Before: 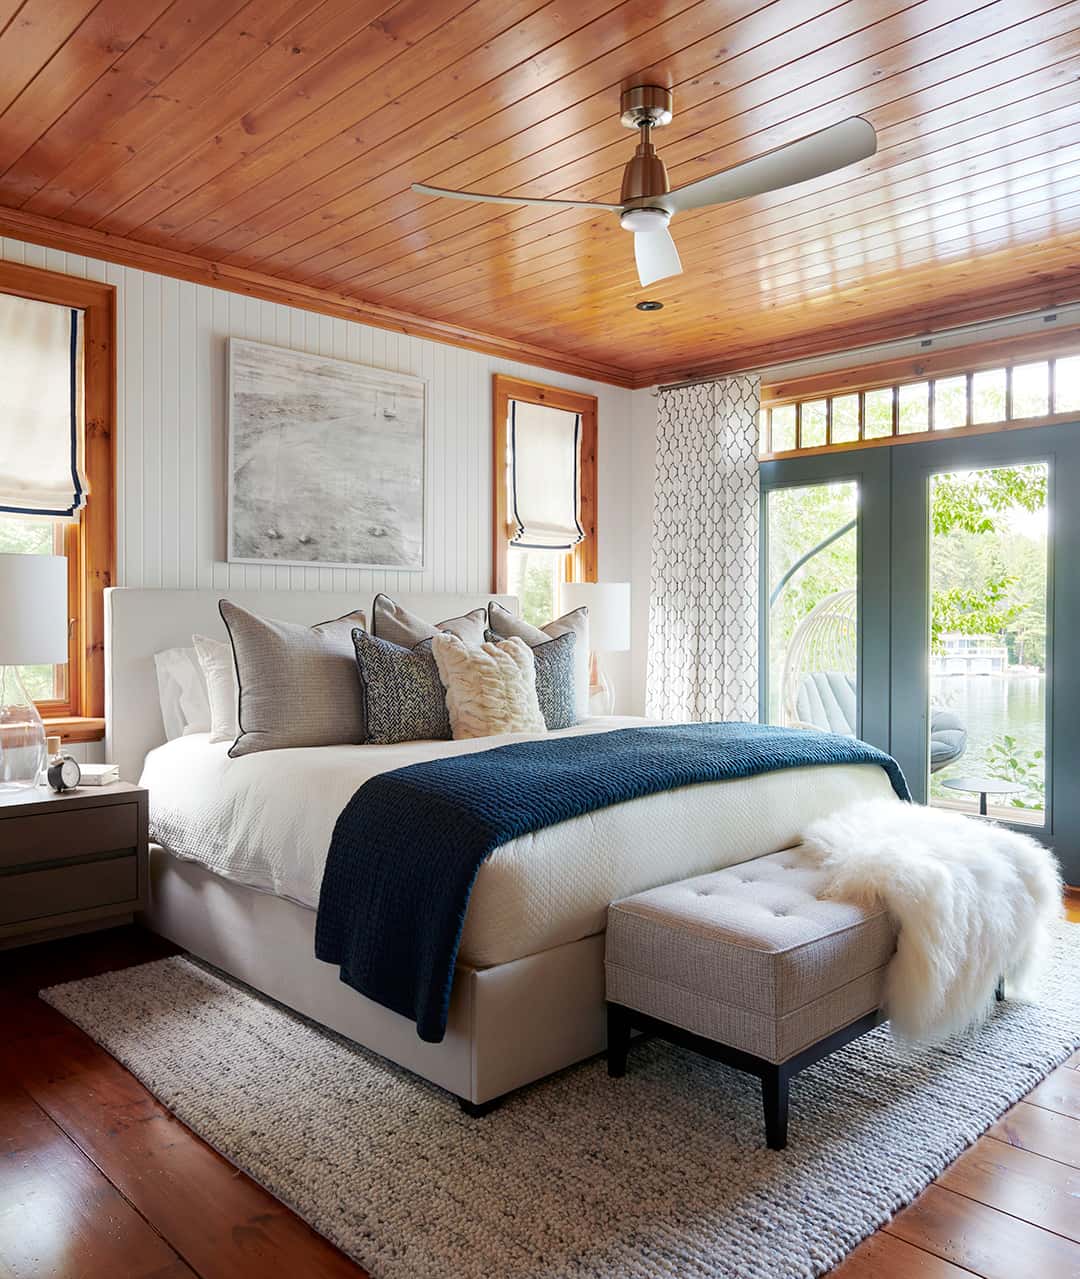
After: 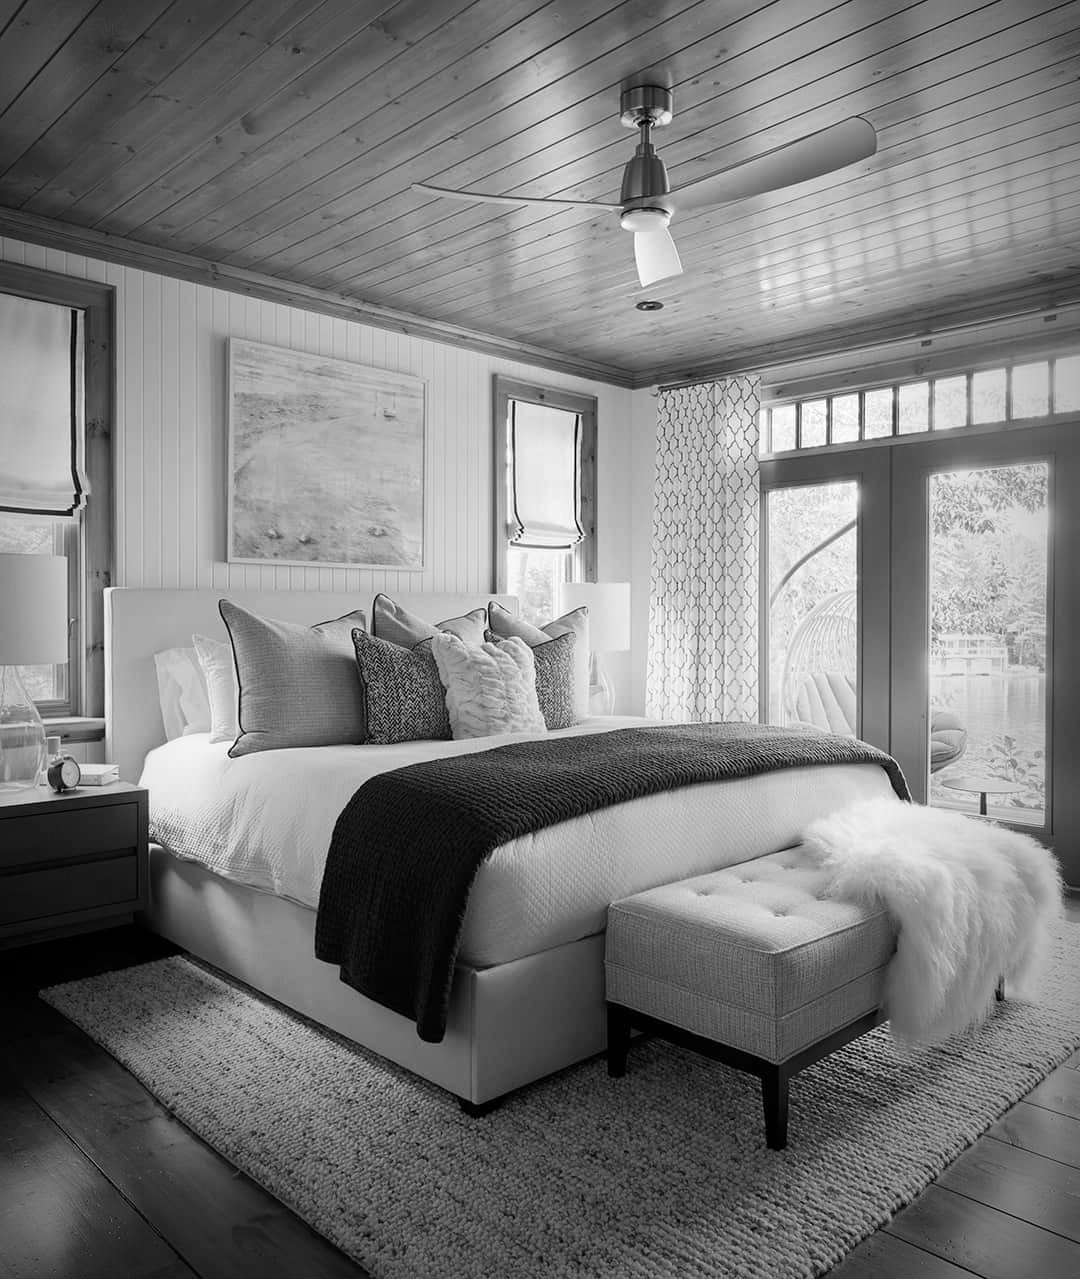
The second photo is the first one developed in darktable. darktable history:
white balance: red 1, blue 1
vignetting: fall-off start 67.5%, fall-off radius 67.23%, brightness -0.813, automatic ratio true
levels: levels [0, 0.48, 0.961]
monochrome: a 26.22, b 42.67, size 0.8
